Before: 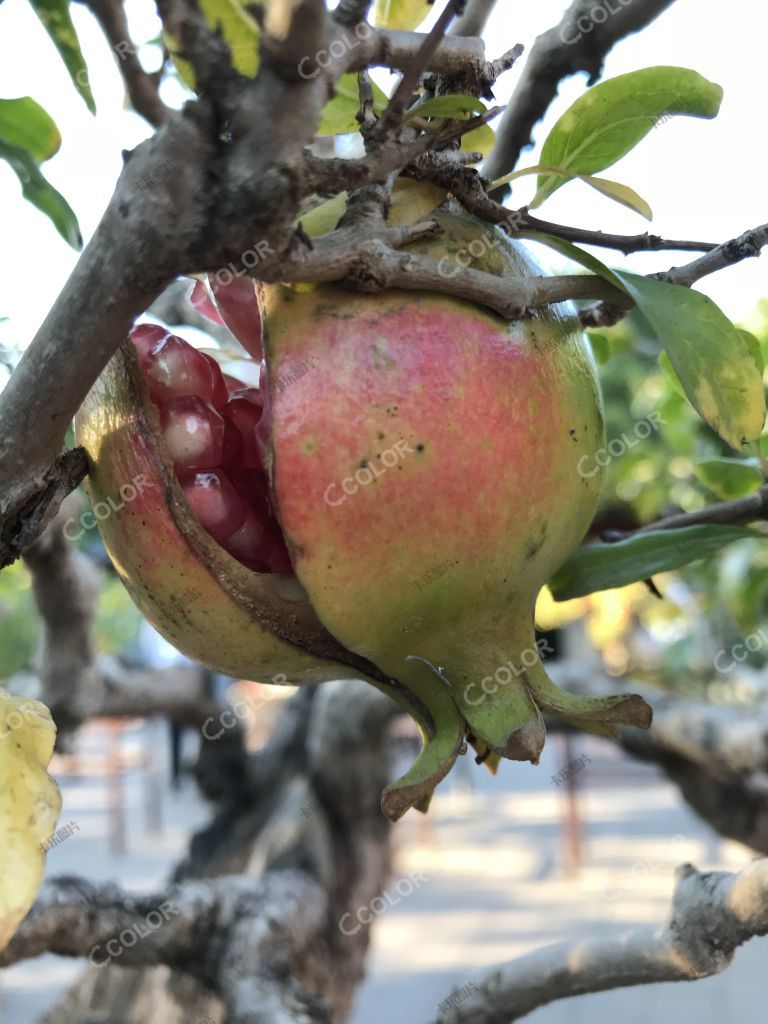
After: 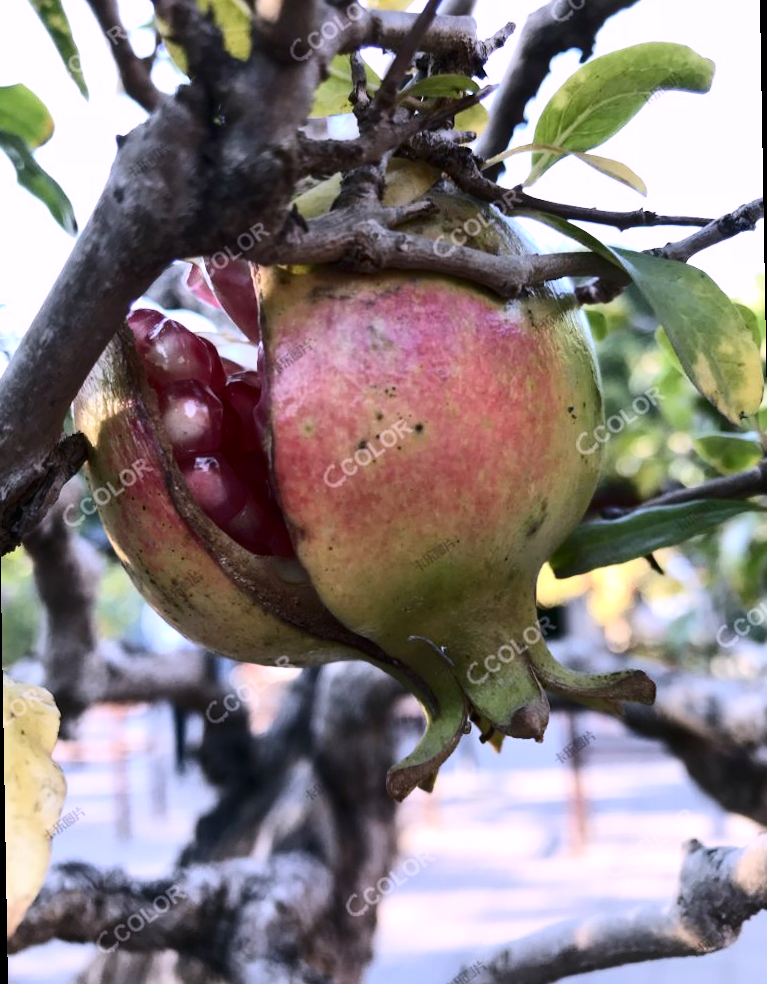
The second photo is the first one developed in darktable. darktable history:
contrast brightness saturation: contrast 0.28
white balance: red 1.042, blue 1.17
rotate and perspective: rotation -1°, crop left 0.011, crop right 0.989, crop top 0.025, crop bottom 0.975
